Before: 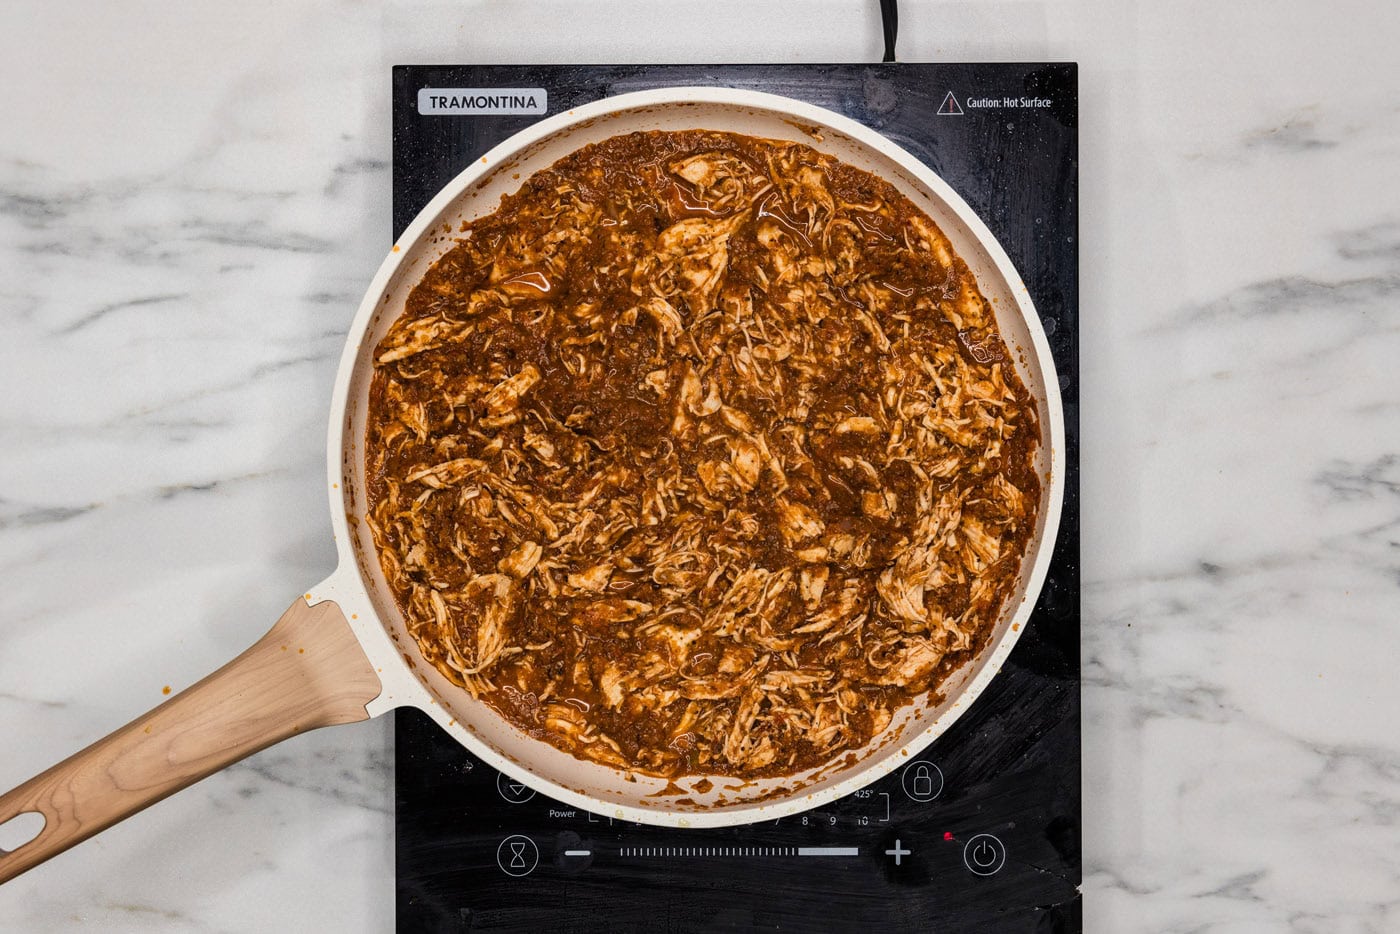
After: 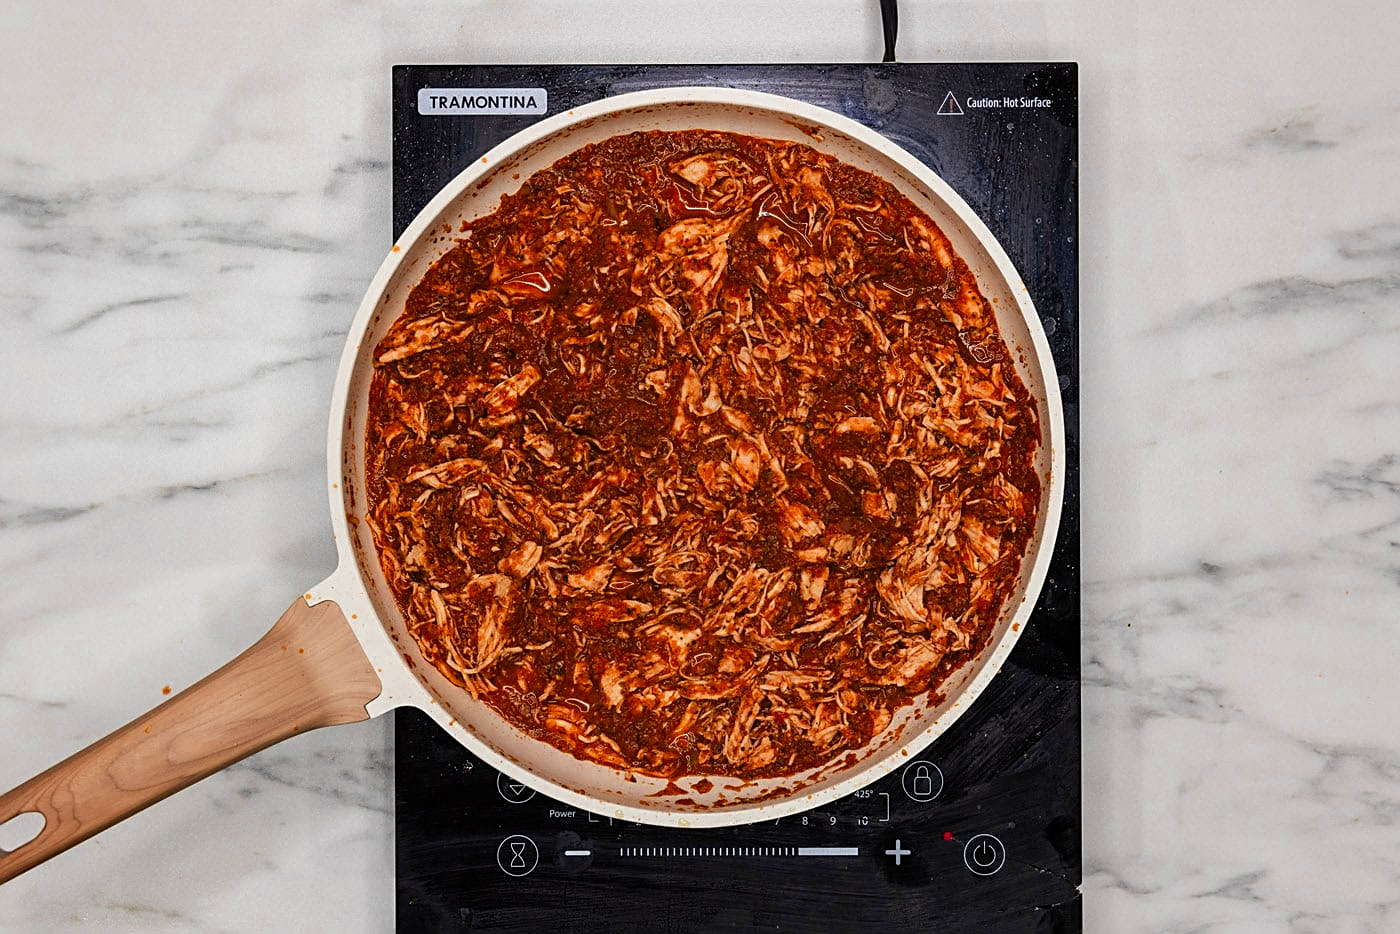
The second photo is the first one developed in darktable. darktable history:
color zones: curves: ch0 [(0, 0.363) (0.128, 0.373) (0.25, 0.5) (0.402, 0.407) (0.521, 0.525) (0.63, 0.559) (0.729, 0.662) (0.867, 0.471)]; ch1 [(0, 0.515) (0.136, 0.618) (0.25, 0.5) (0.378, 0) (0.516, 0) (0.622, 0.593) (0.737, 0.819) (0.87, 0.593)]; ch2 [(0, 0.529) (0.128, 0.471) (0.282, 0.451) (0.386, 0.662) (0.516, 0.525) (0.633, 0.554) (0.75, 0.62) (0.875, 0.441)]
sharpen: on, module defaults
